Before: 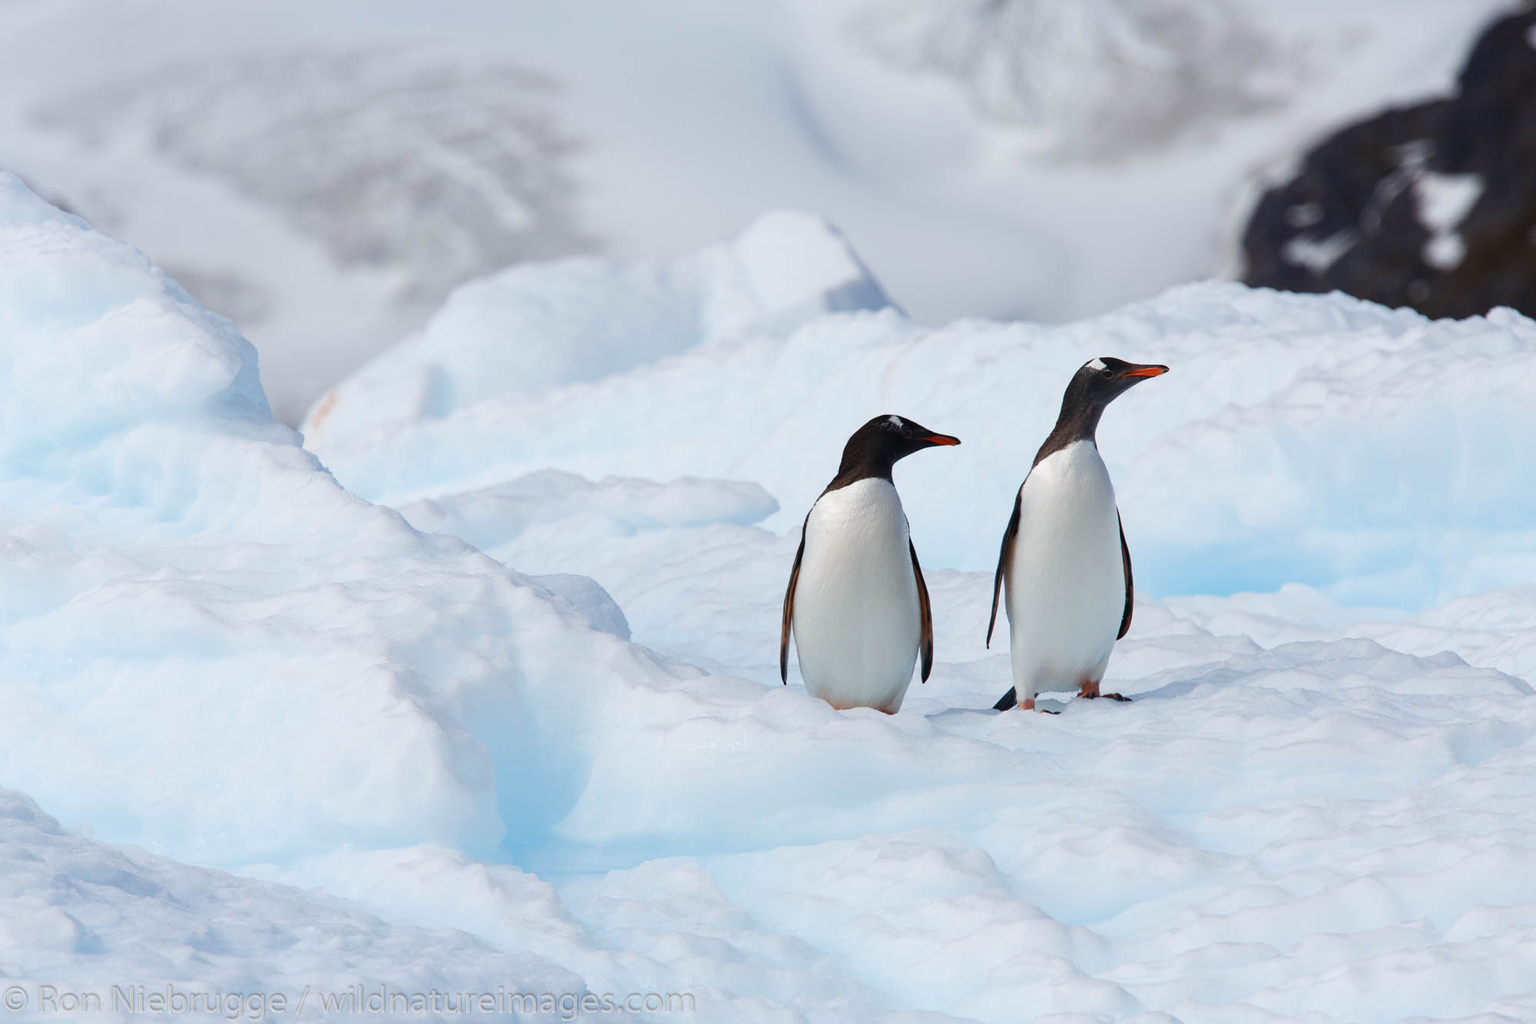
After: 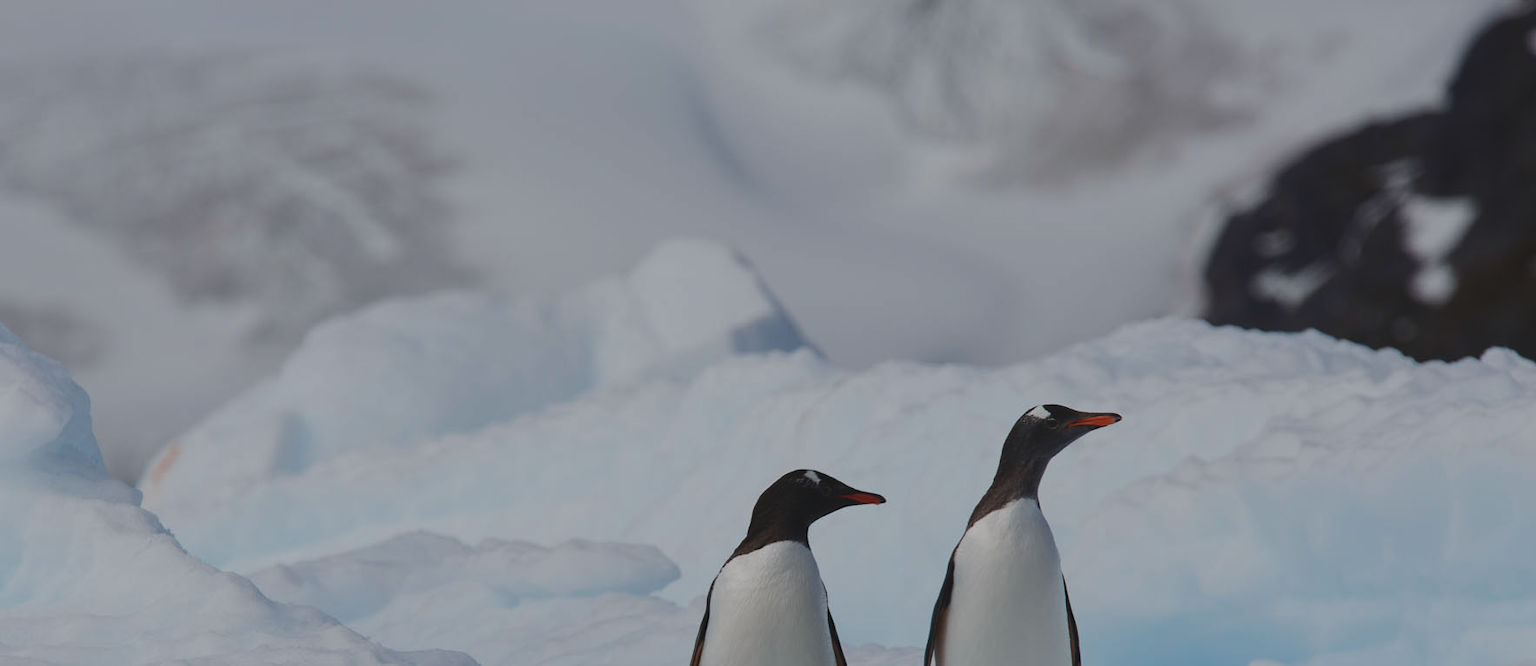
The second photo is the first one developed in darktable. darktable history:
exposure: black level correction -0.017, exposure -1.071 EV, compensate exposure bias true, compensate highlight preservation false
crop and rotate: left 11.621%, bottom 42.393%
